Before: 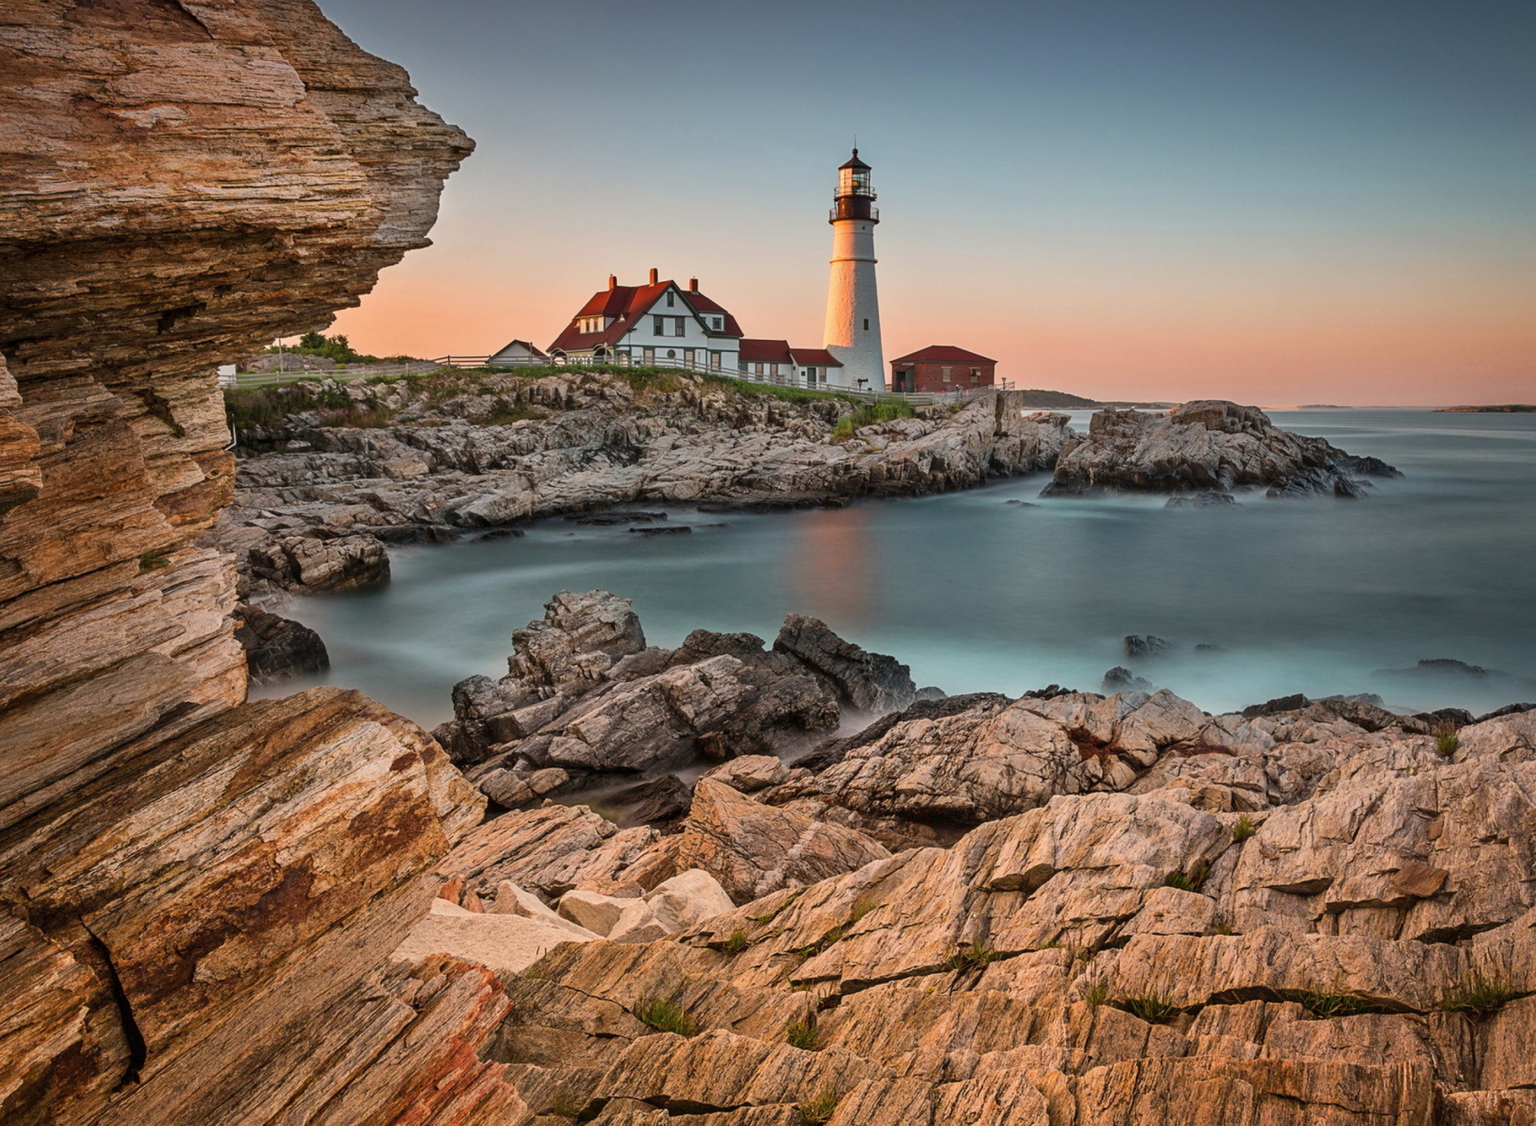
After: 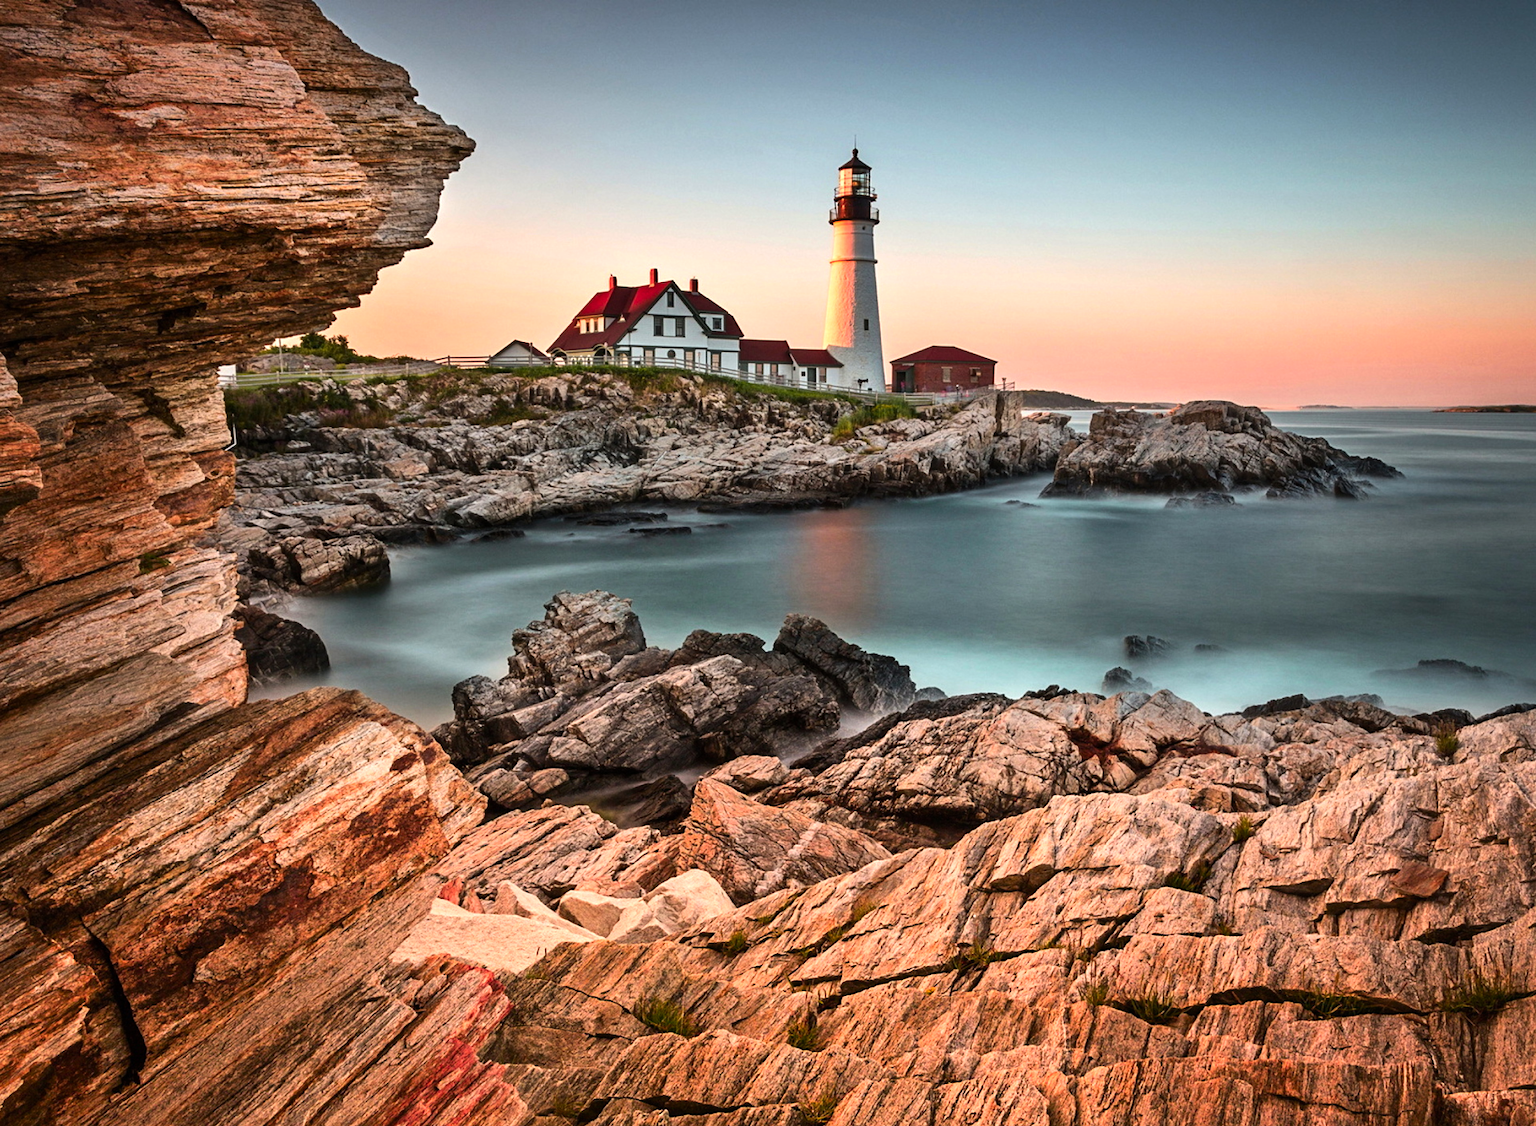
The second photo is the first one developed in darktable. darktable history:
tone equalizer: -8 EV -0.762 EV, -7 EV -0.701 EV, -6 EV -0.637 EV, -5 EV -0.4 EV, -3 EV 0.382 EV, -2 EV 0.6 EV, -1 EV 0.682 EV, +0 EV 0.748 EV, edges refinement/feathering 500, mask exposure compensation -1.57 EV, preserve details no
color zones: curves: ch1 [(0.24, 0.629) (0.75, 0.5)]; ch2 [(0.255, 0.454) (0.745, 0.491)]
